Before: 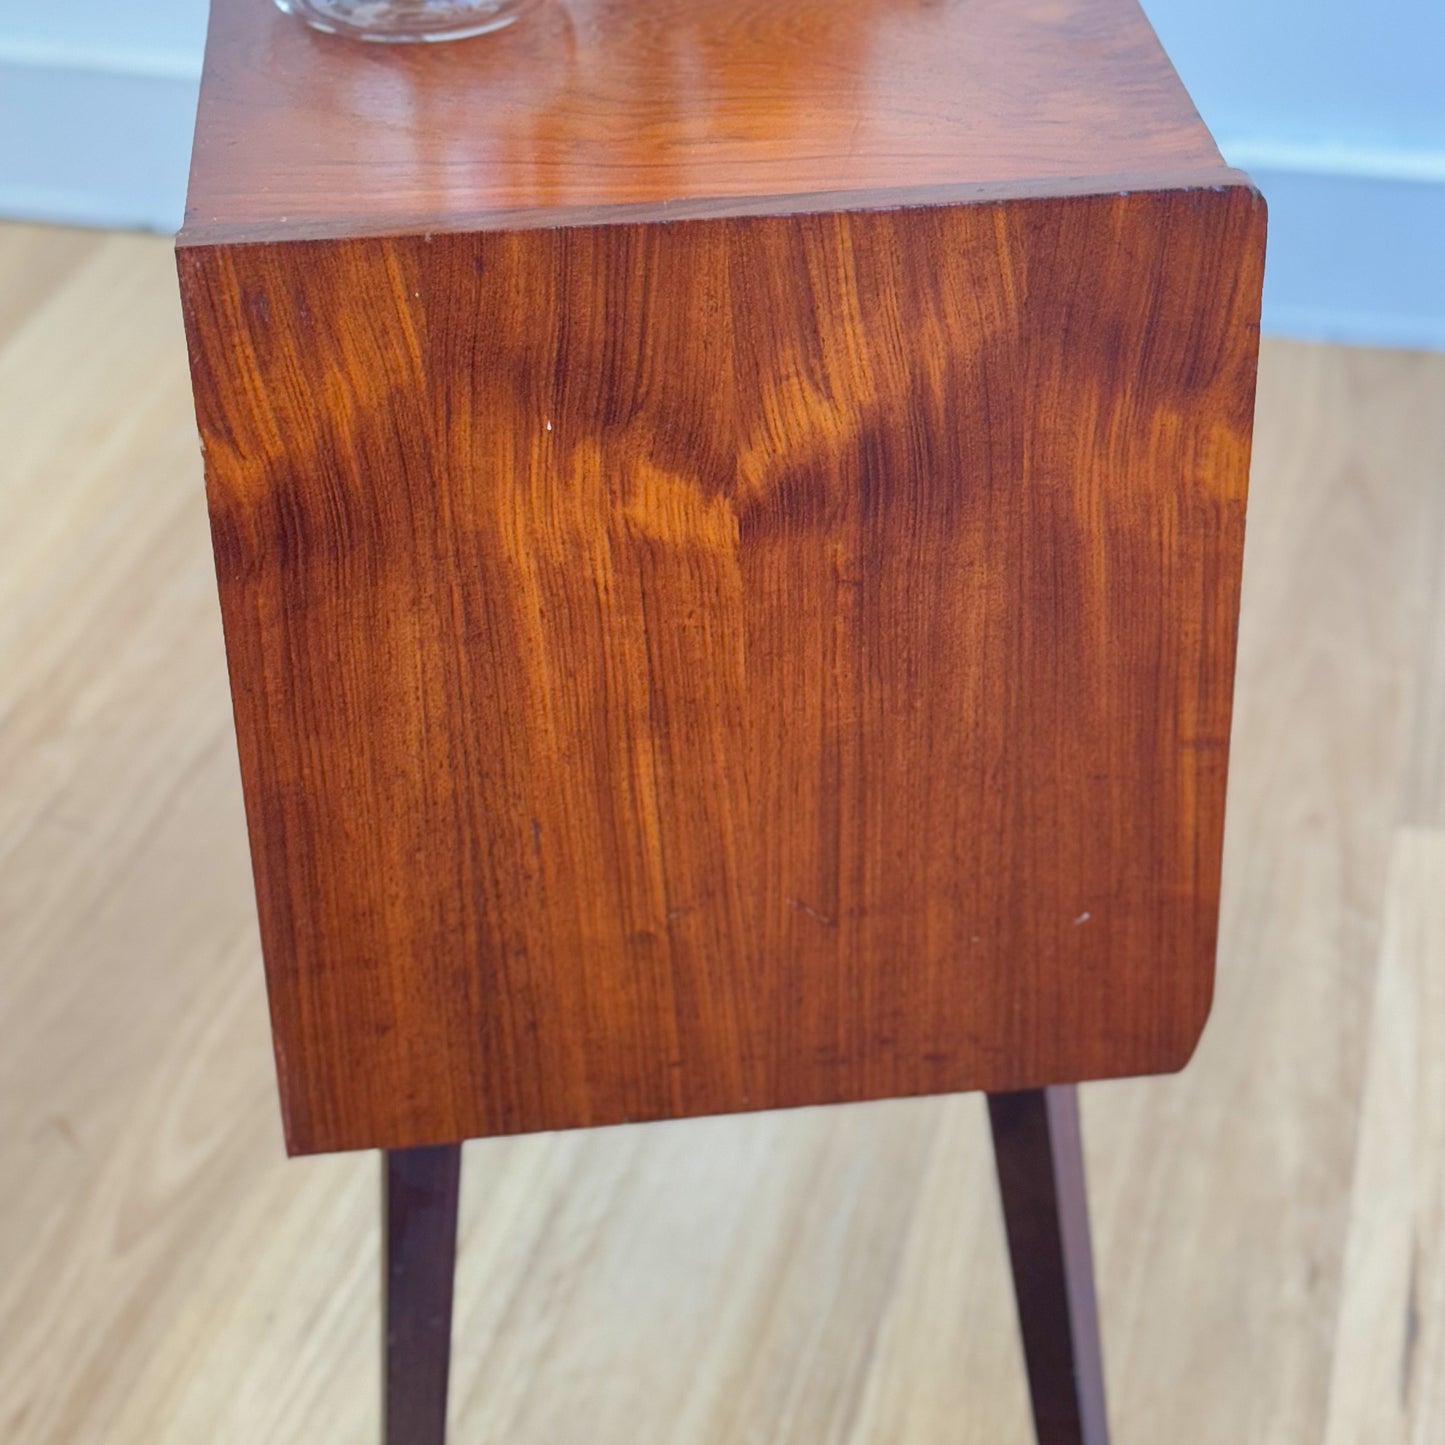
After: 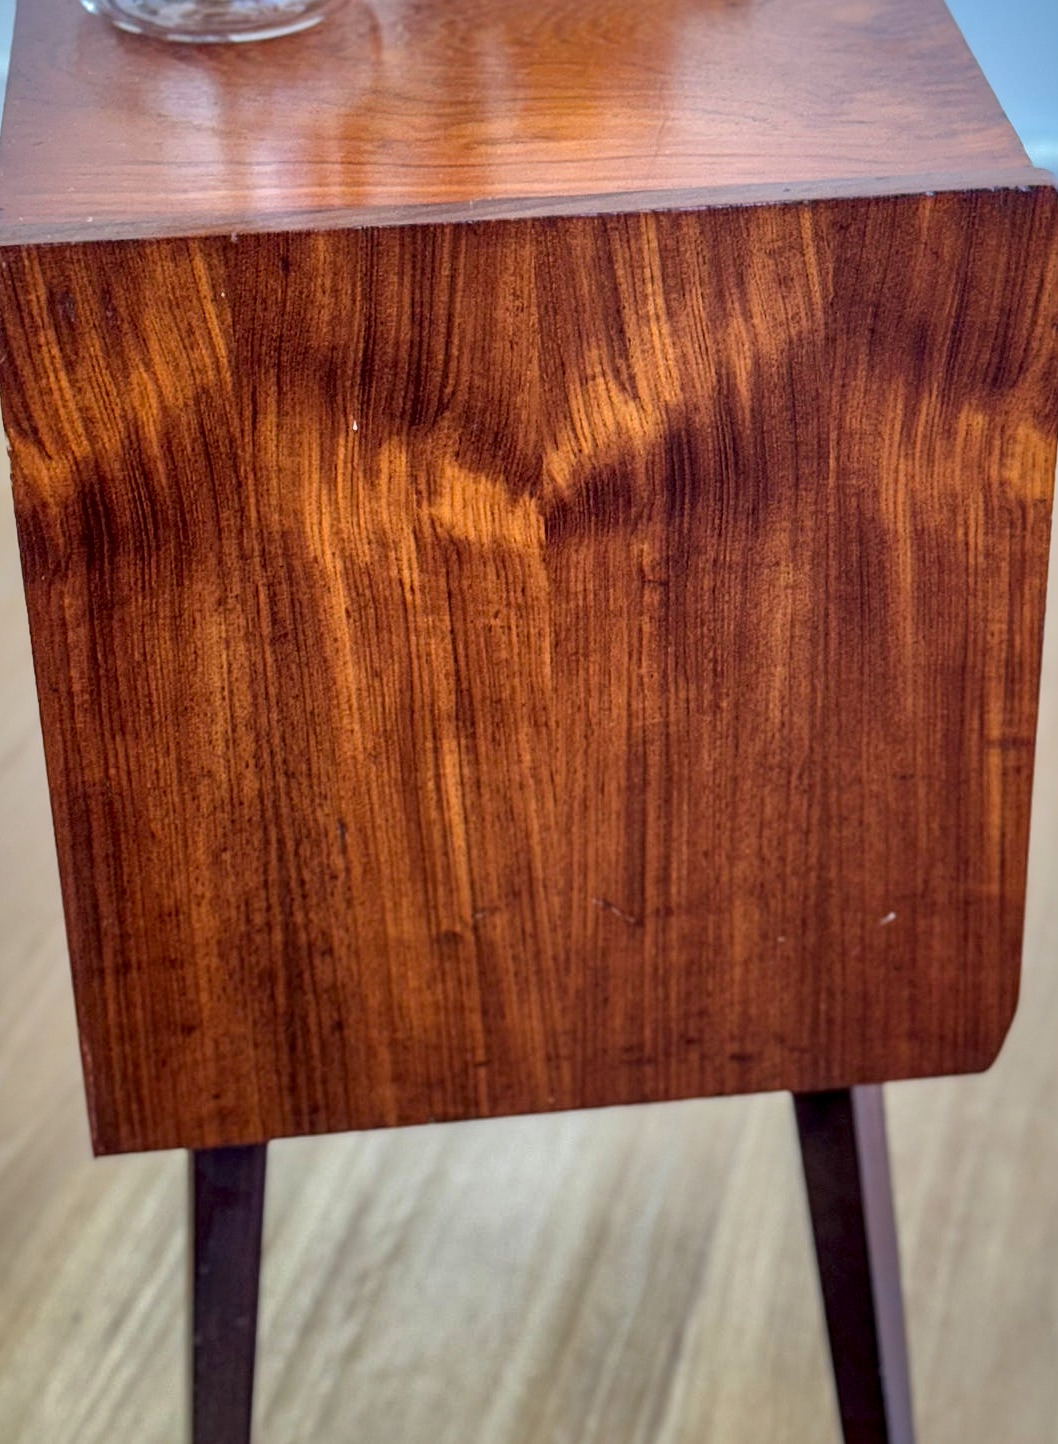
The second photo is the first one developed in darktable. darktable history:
local contrast: highlights 19%, detail 186%
shadows and highlights: shadows -19.91, highlights -73.15
crop: left 13.443%, right 13.31%
